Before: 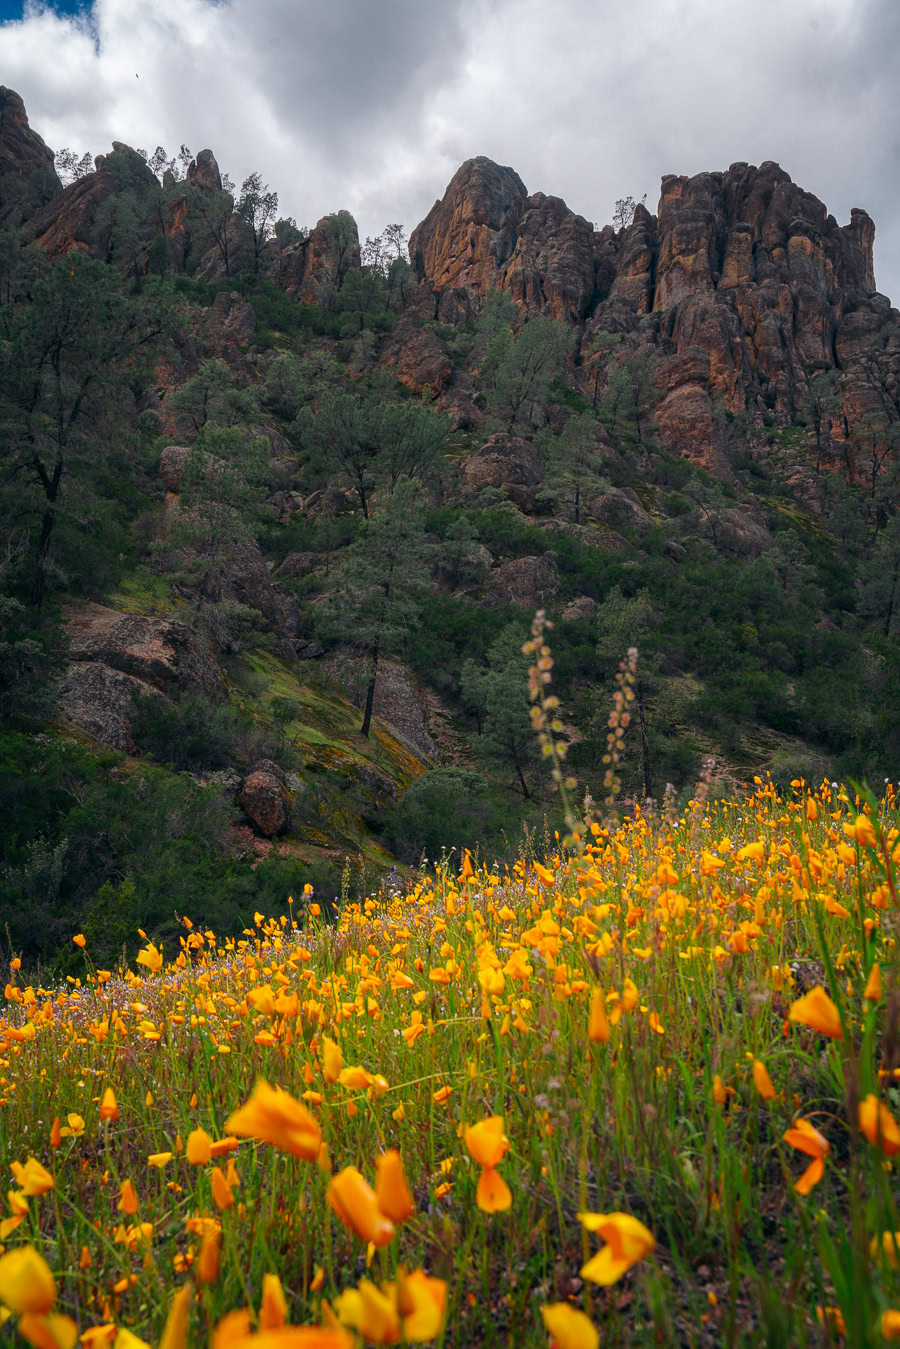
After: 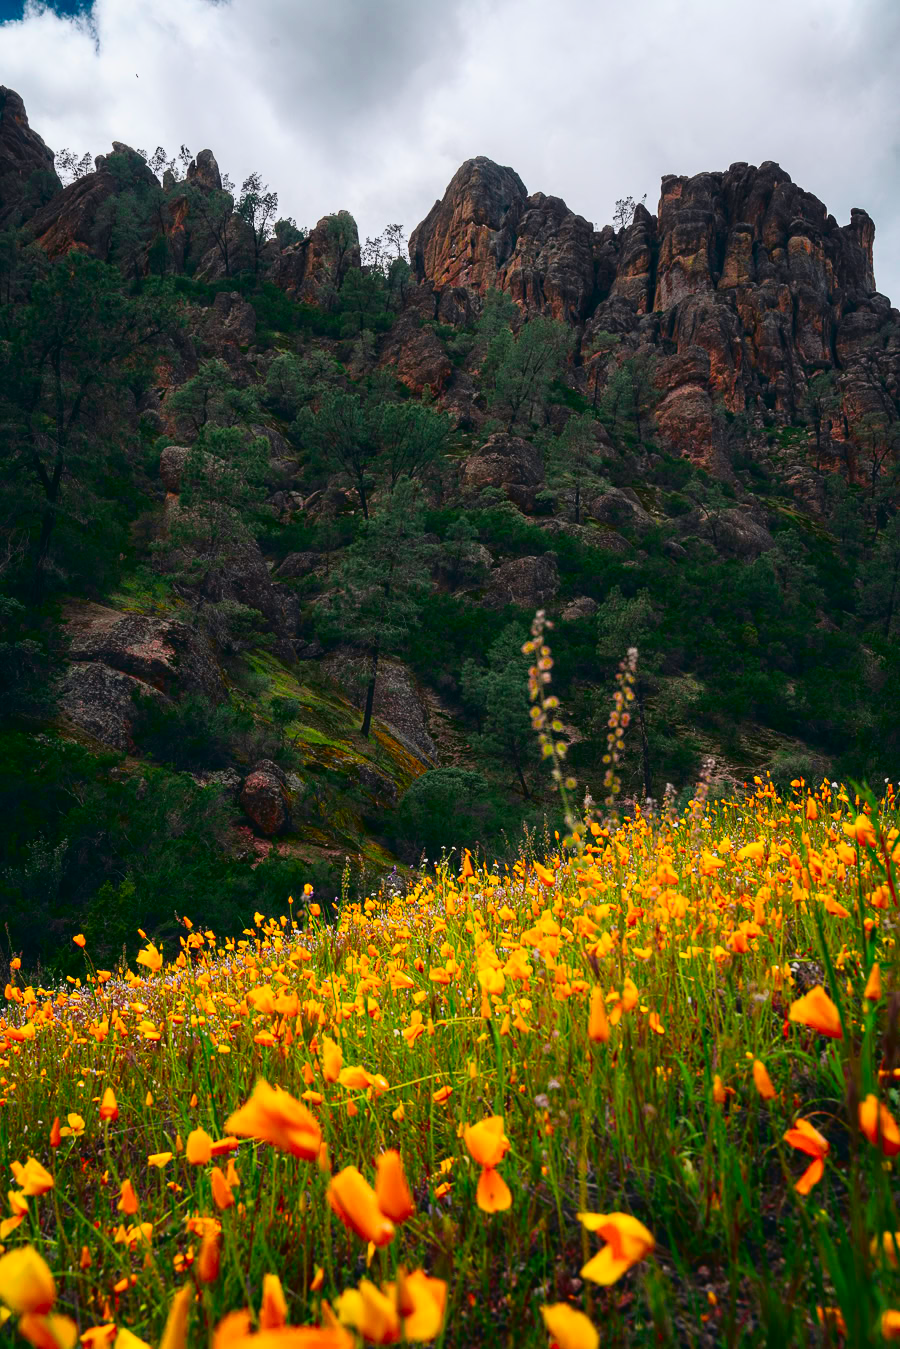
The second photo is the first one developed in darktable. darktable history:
tone curve: curves: ch0 [(0, 0.023) (0.132, 0.075) (0.251, 0.186) (0.463, 0.461) (0.662, 0.757) (0.854, 0.909) (1, 0.973)]; ch1 [(0, 0) (0.447, 0.411) (0.483, 0.469) (0.498, 0.496) (0.518, 0.514) (0.561, 0.579) (0.604, 0.645) (0.669, 0.73) (0.819, 0.93) (1, 1)]; ch2 [(0, 0) (0.307, 0.315) (0.425, 0.438) (0.483, 0.477) (0.503, 0.503) (0.526, 0.534) (0.567, 0.569) (0.617, 0.674) (0.703, 0.797) (0.985, 0.966)], color space Lab, independent channels
